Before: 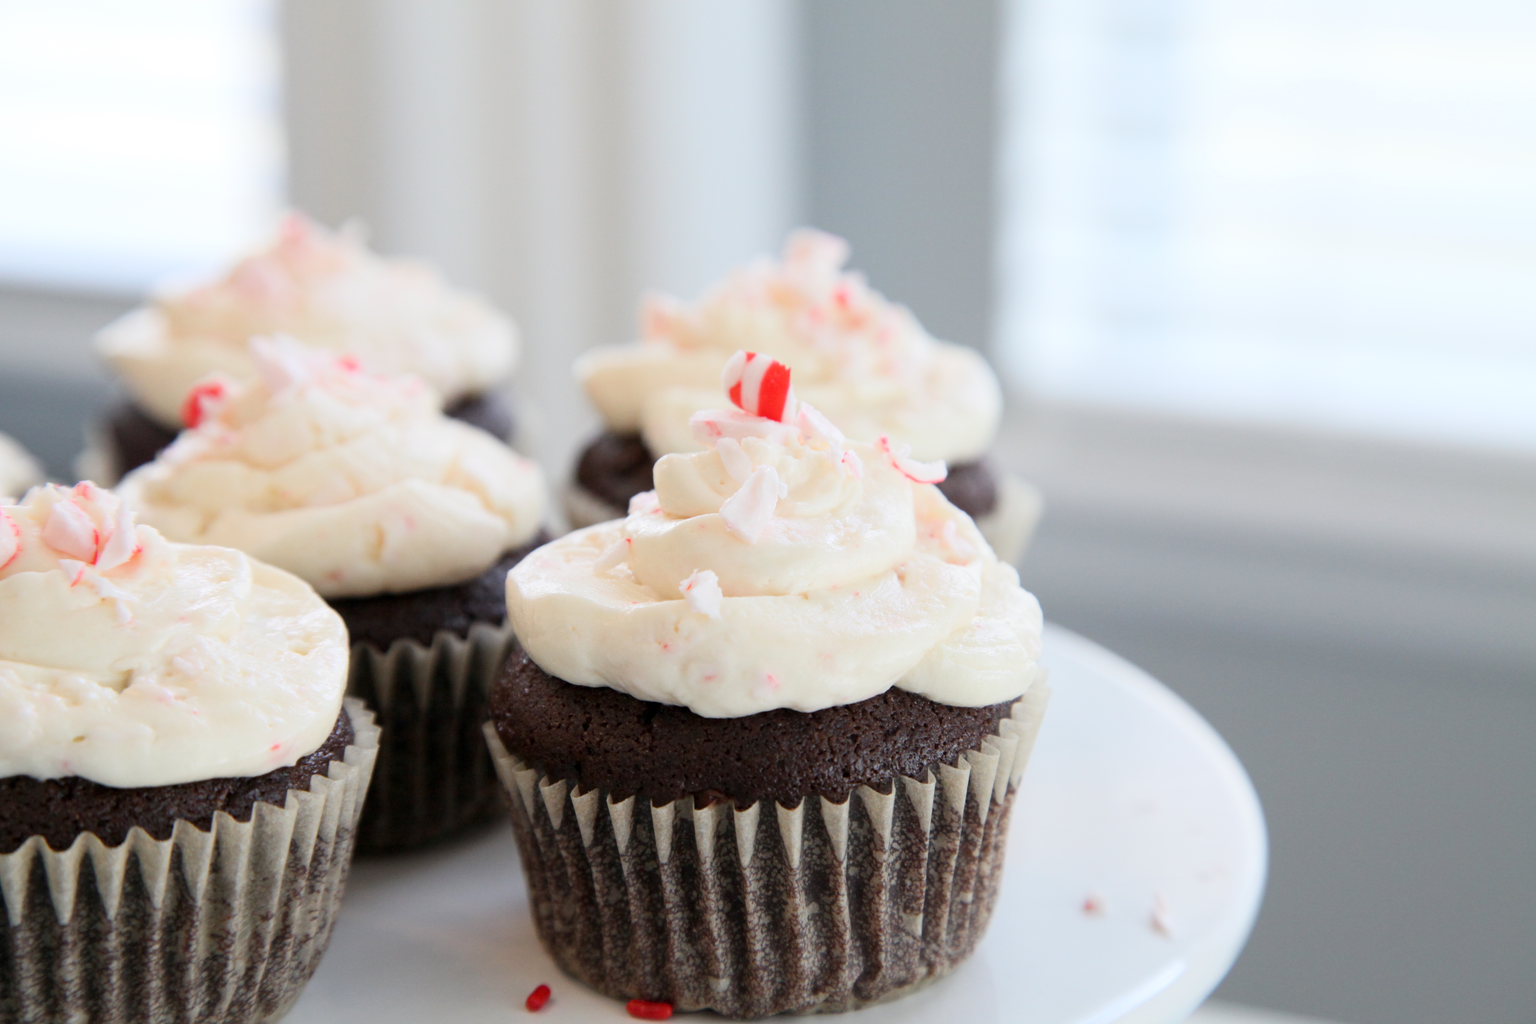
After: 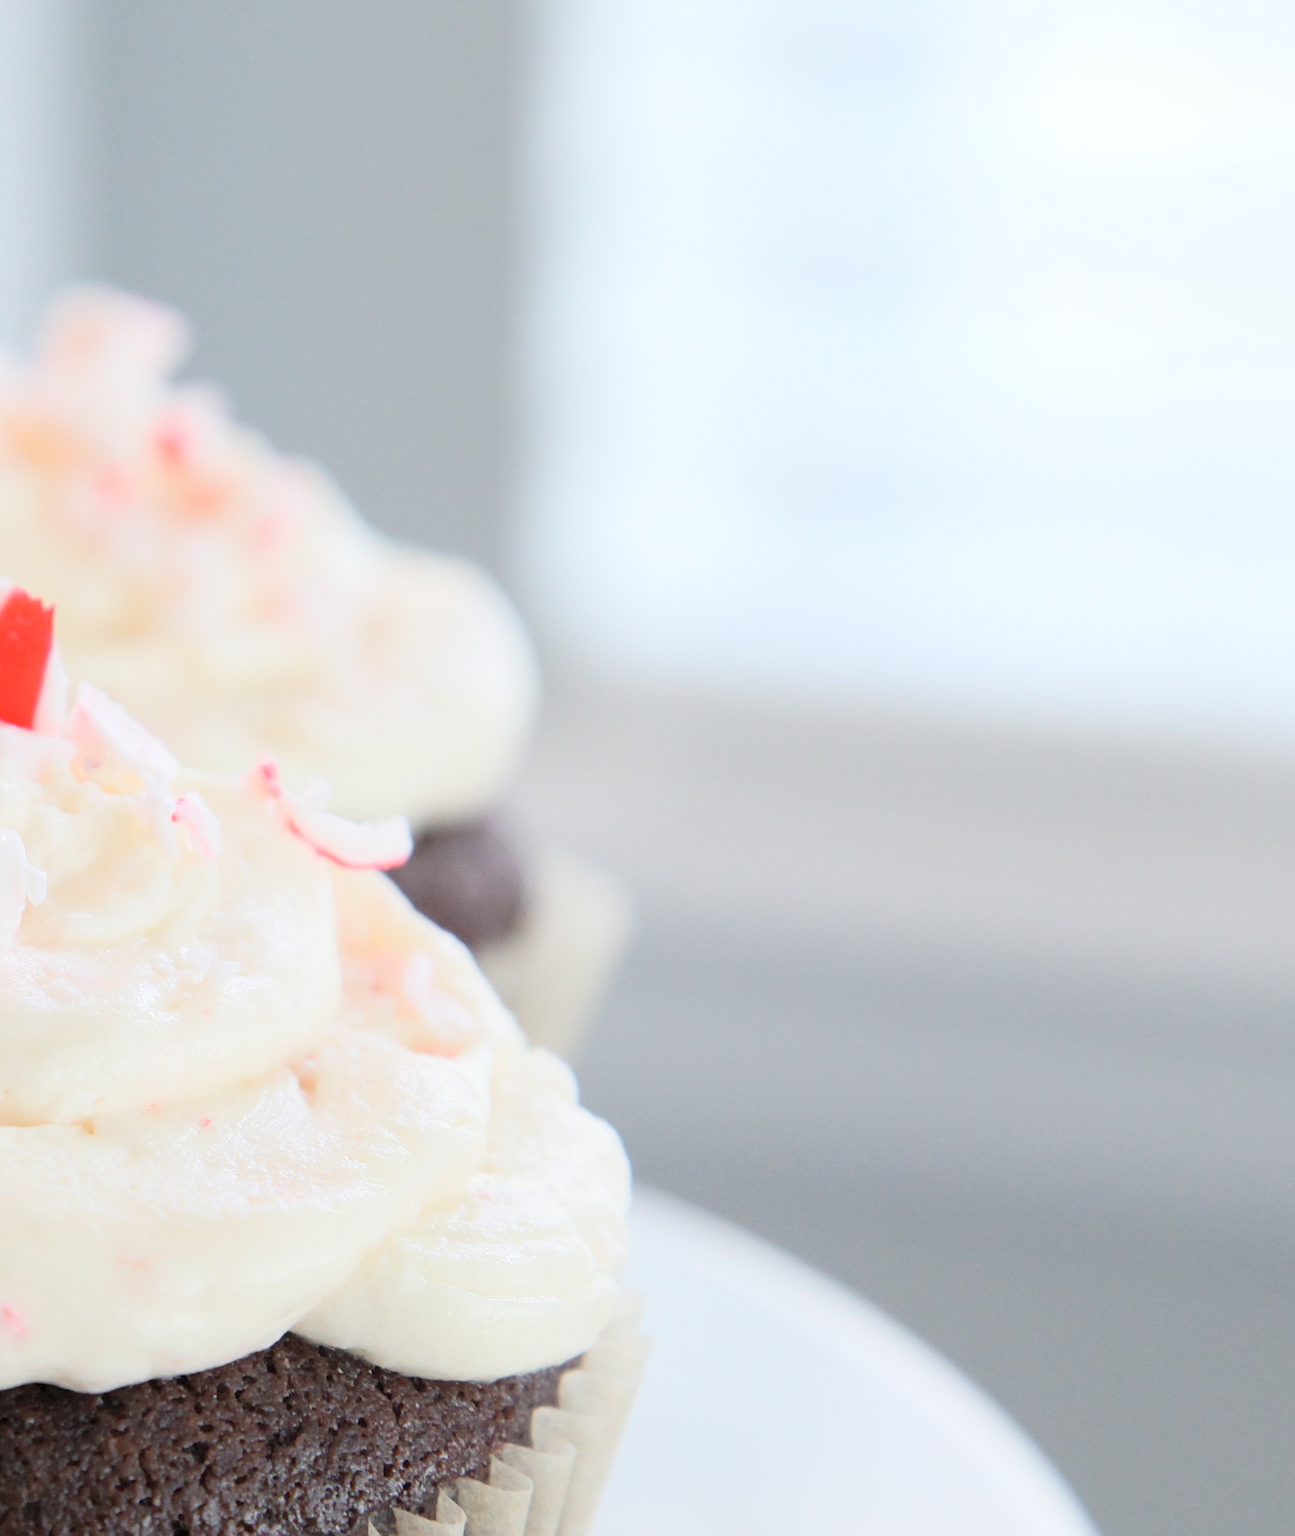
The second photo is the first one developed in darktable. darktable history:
sharpen: on, module defaults
crop and rotate: left 49.936%, top 10.094%, right 13.136%, bottom 24.256%
contrast brightness saturation: brightness 0.13
